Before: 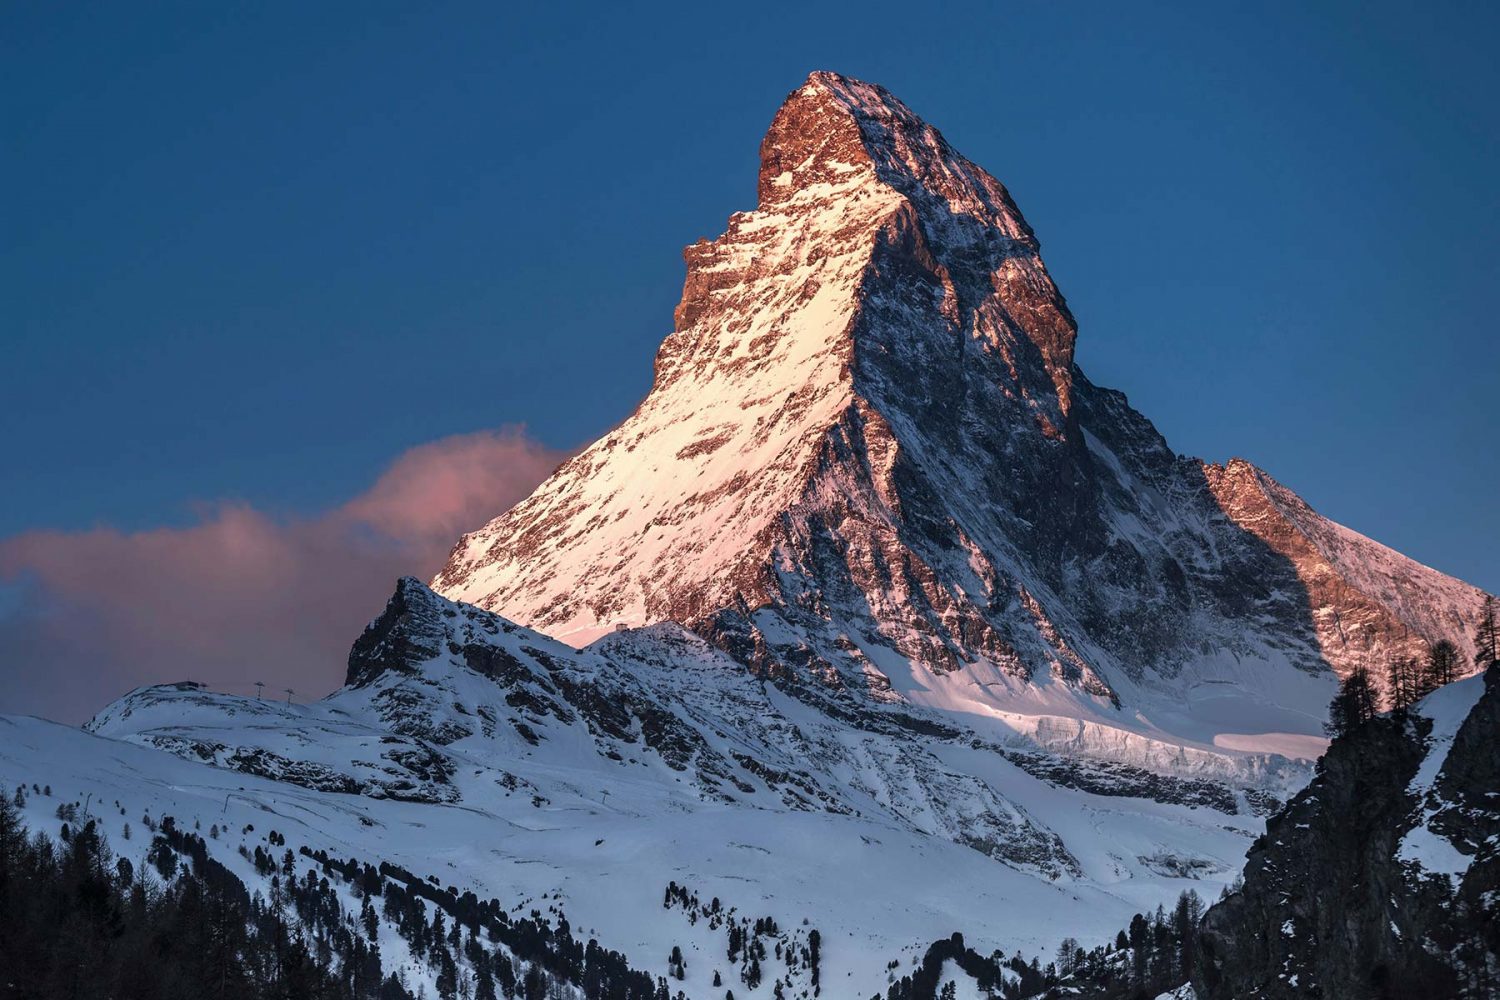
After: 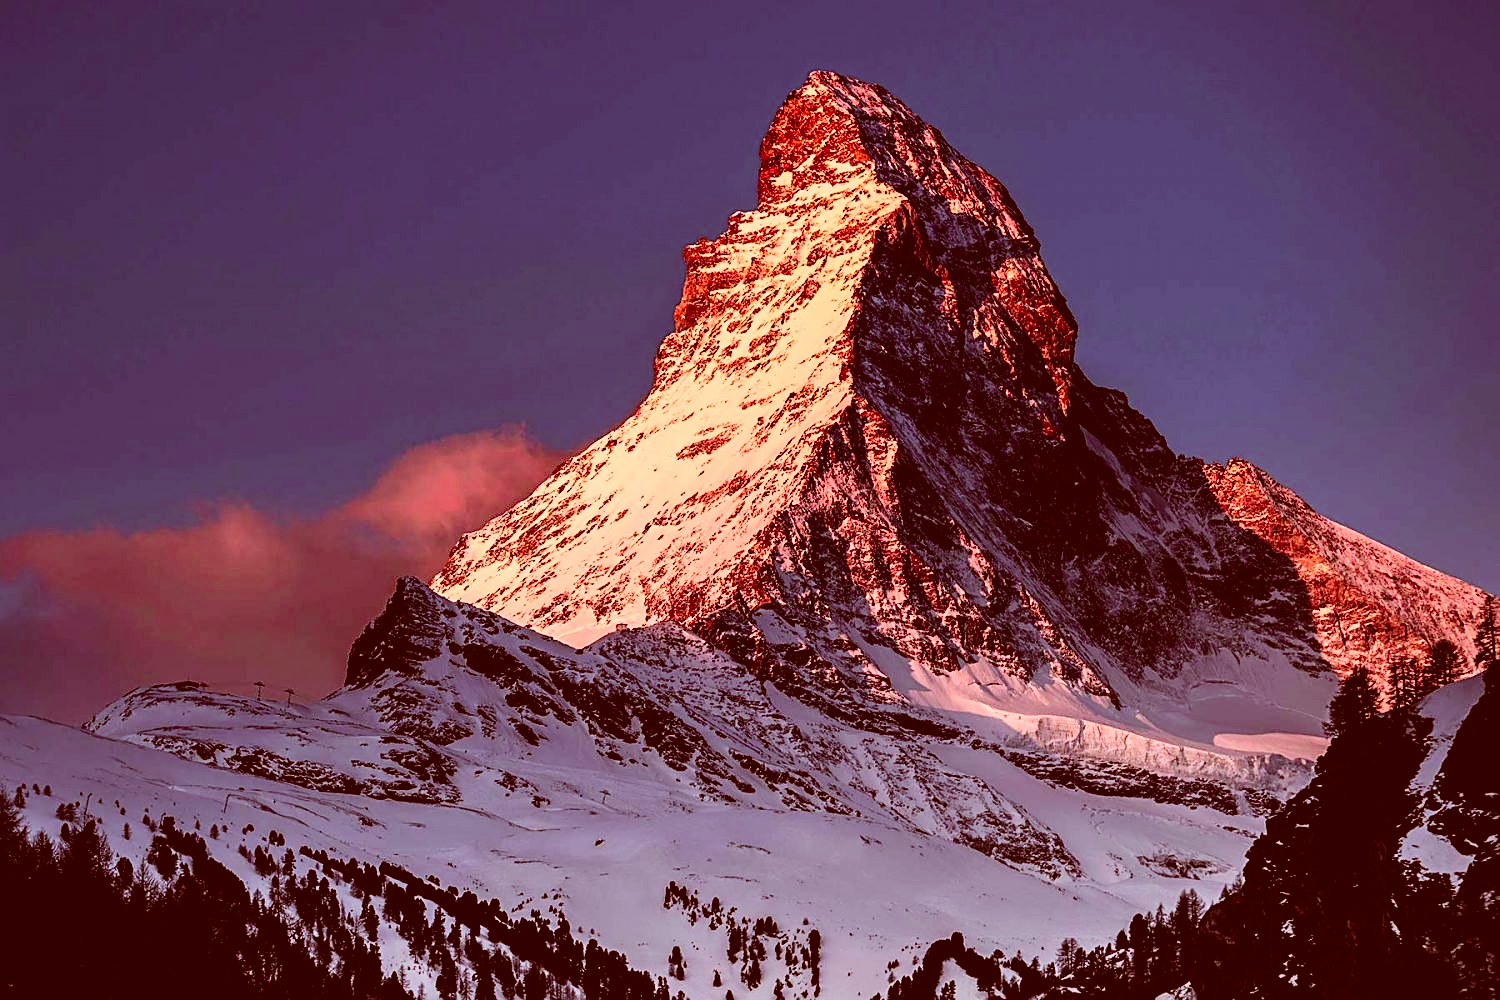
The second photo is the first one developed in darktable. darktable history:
sharpen: on, module defaults
filmic rgb: black relative exposure -7.75 EV, white relative exposure 4.44 EV, threshold 3.06 EV, target black luminance 0%, hardness 3.76, latitude 50.58%, contrast 1.074, highlights saturation mix 8.96%, shadows ↔ highlights balance -0.244%, iterations of high-quality reconstruction 0, enable highlight reconstruction true
contrast brightness saturation: contrast 0.256, brightness 0.02, saturation 0.866
color correction: highlights a* 9.51, highlights b* 8.64, shadows a* 39.48, shadows b* 39.67, saturation 0.816
